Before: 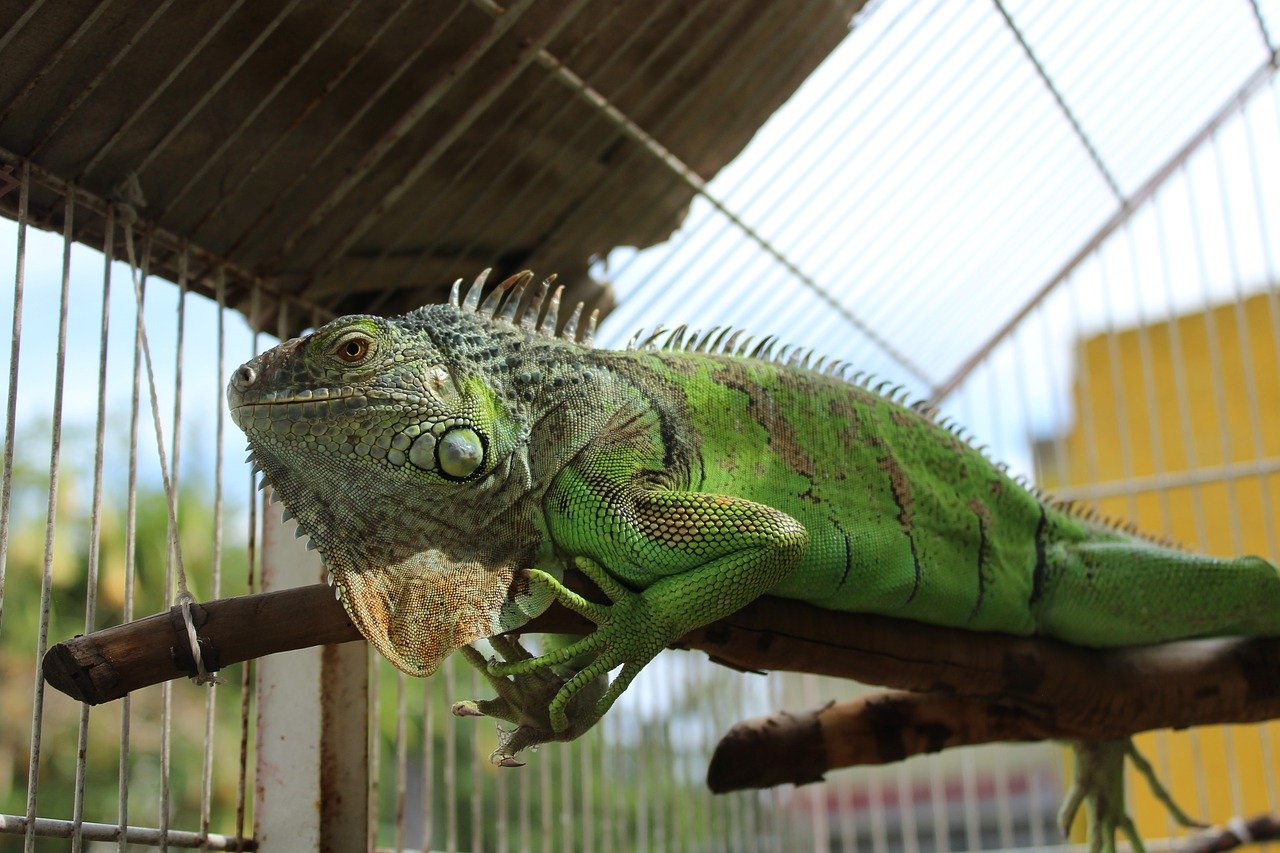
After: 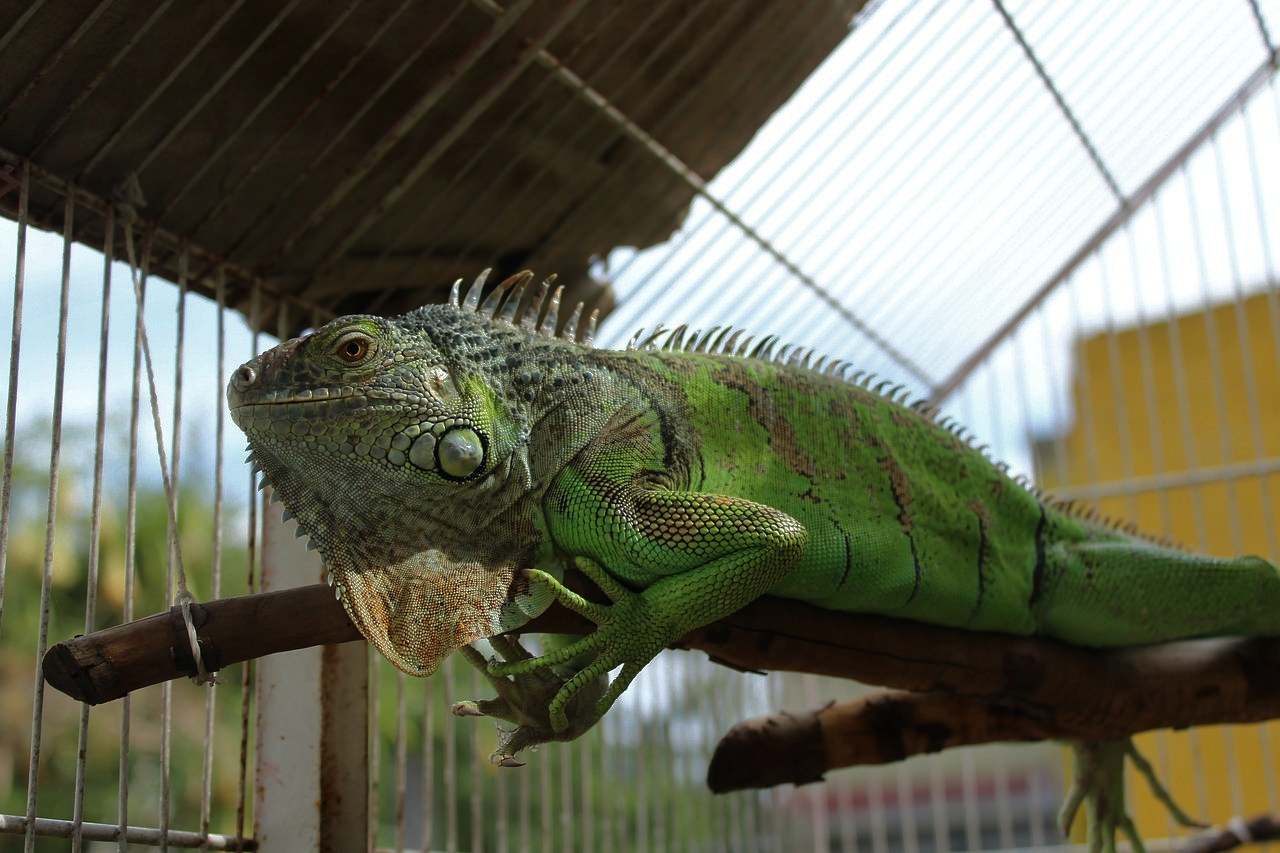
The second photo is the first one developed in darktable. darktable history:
base curve: curves: ch0 [(0, 0) (0.595, 0.418) (1, 1)]
